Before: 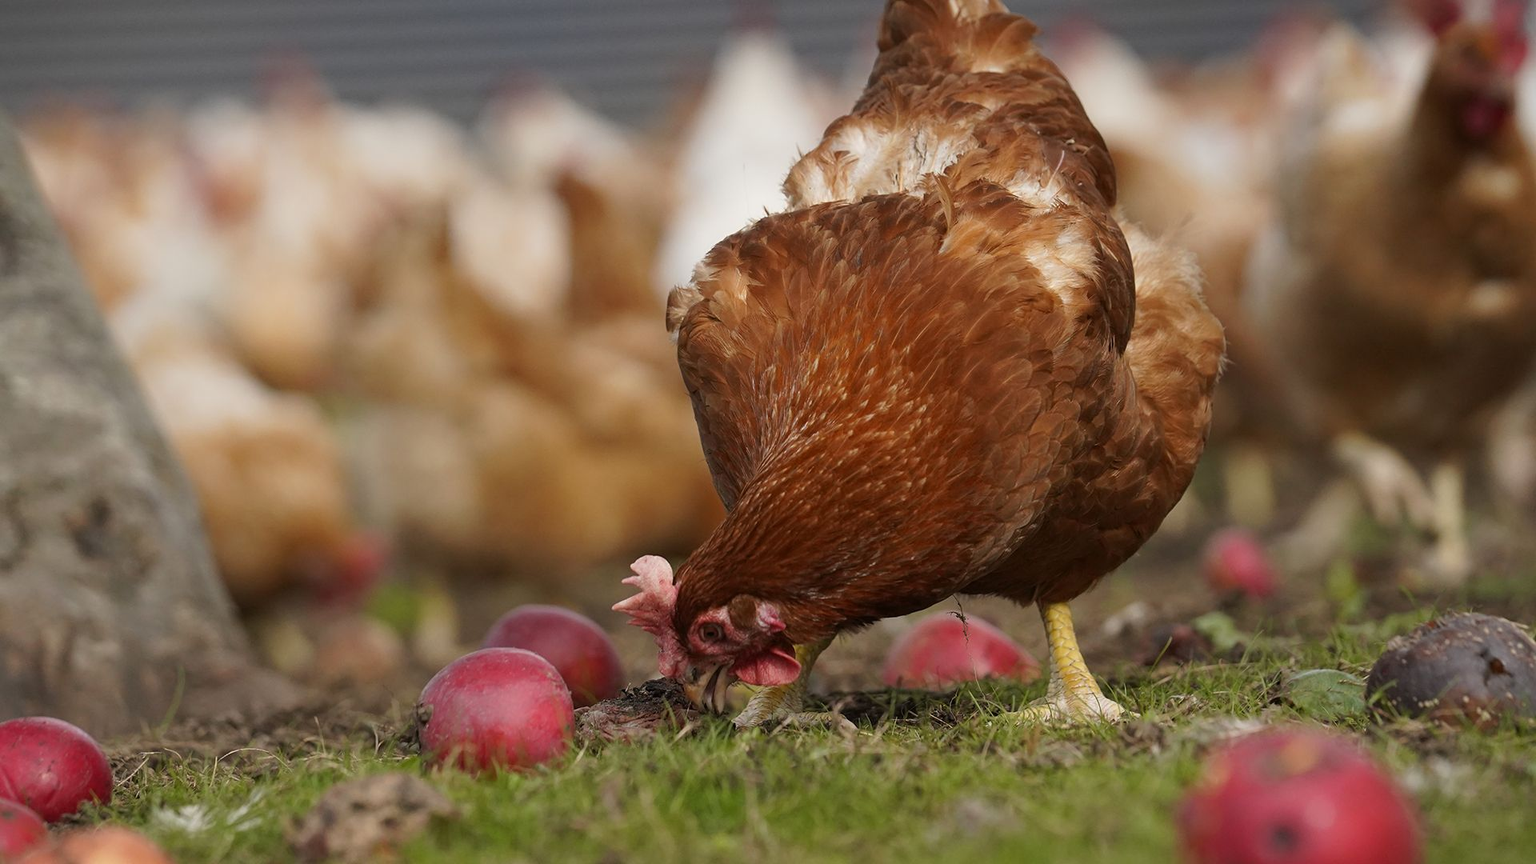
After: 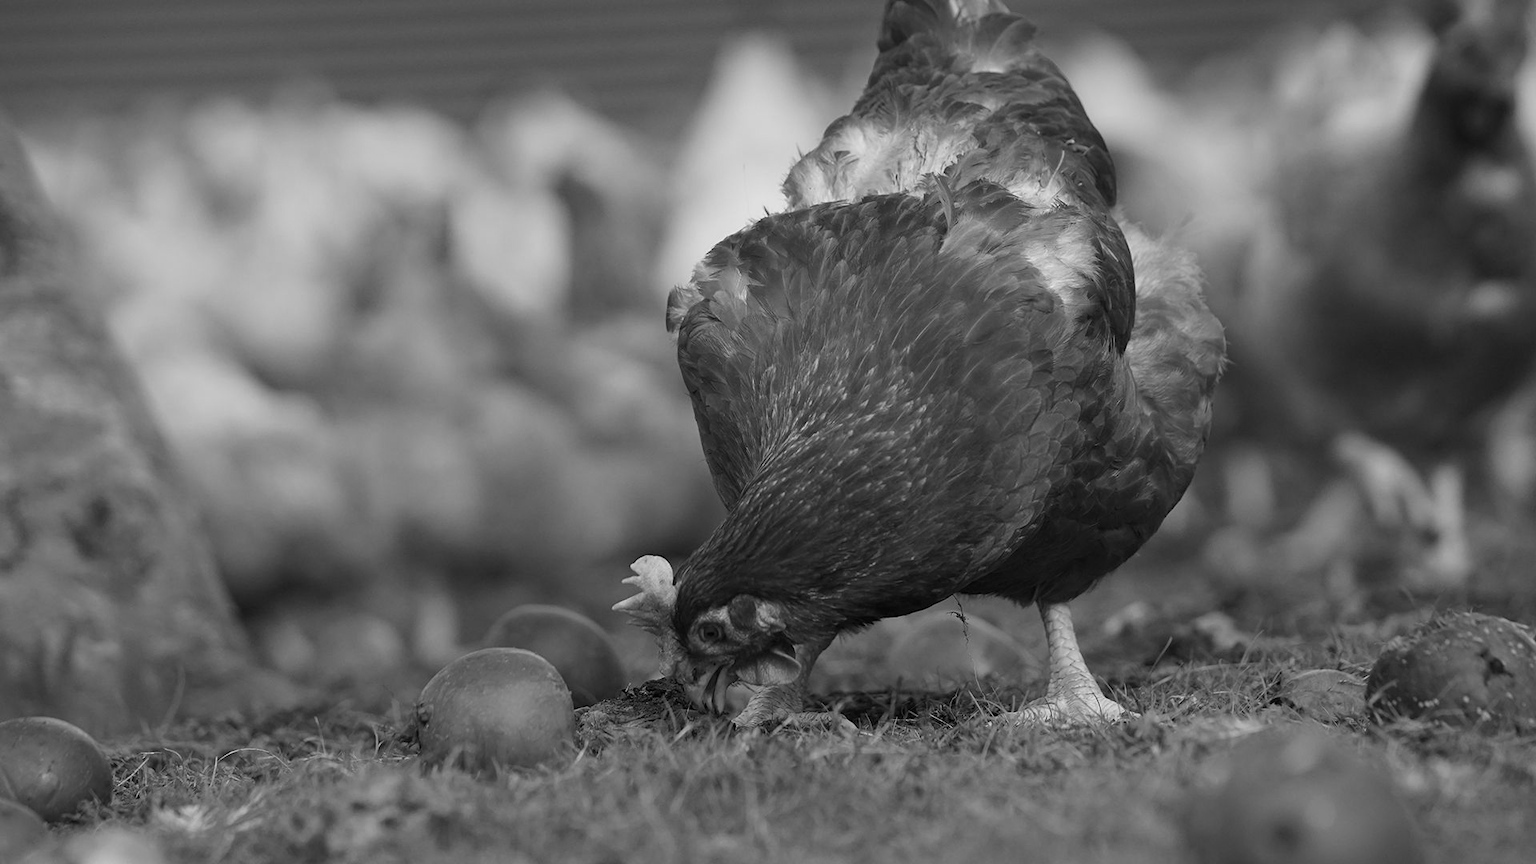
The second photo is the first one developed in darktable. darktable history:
monochrome: a 26.22, b 42.67, size 0.8
color correction: highlights a* 14.46, highlights b* 5.85, shadows a* -5.53, shadows b* -15.24, saturation 0.85
